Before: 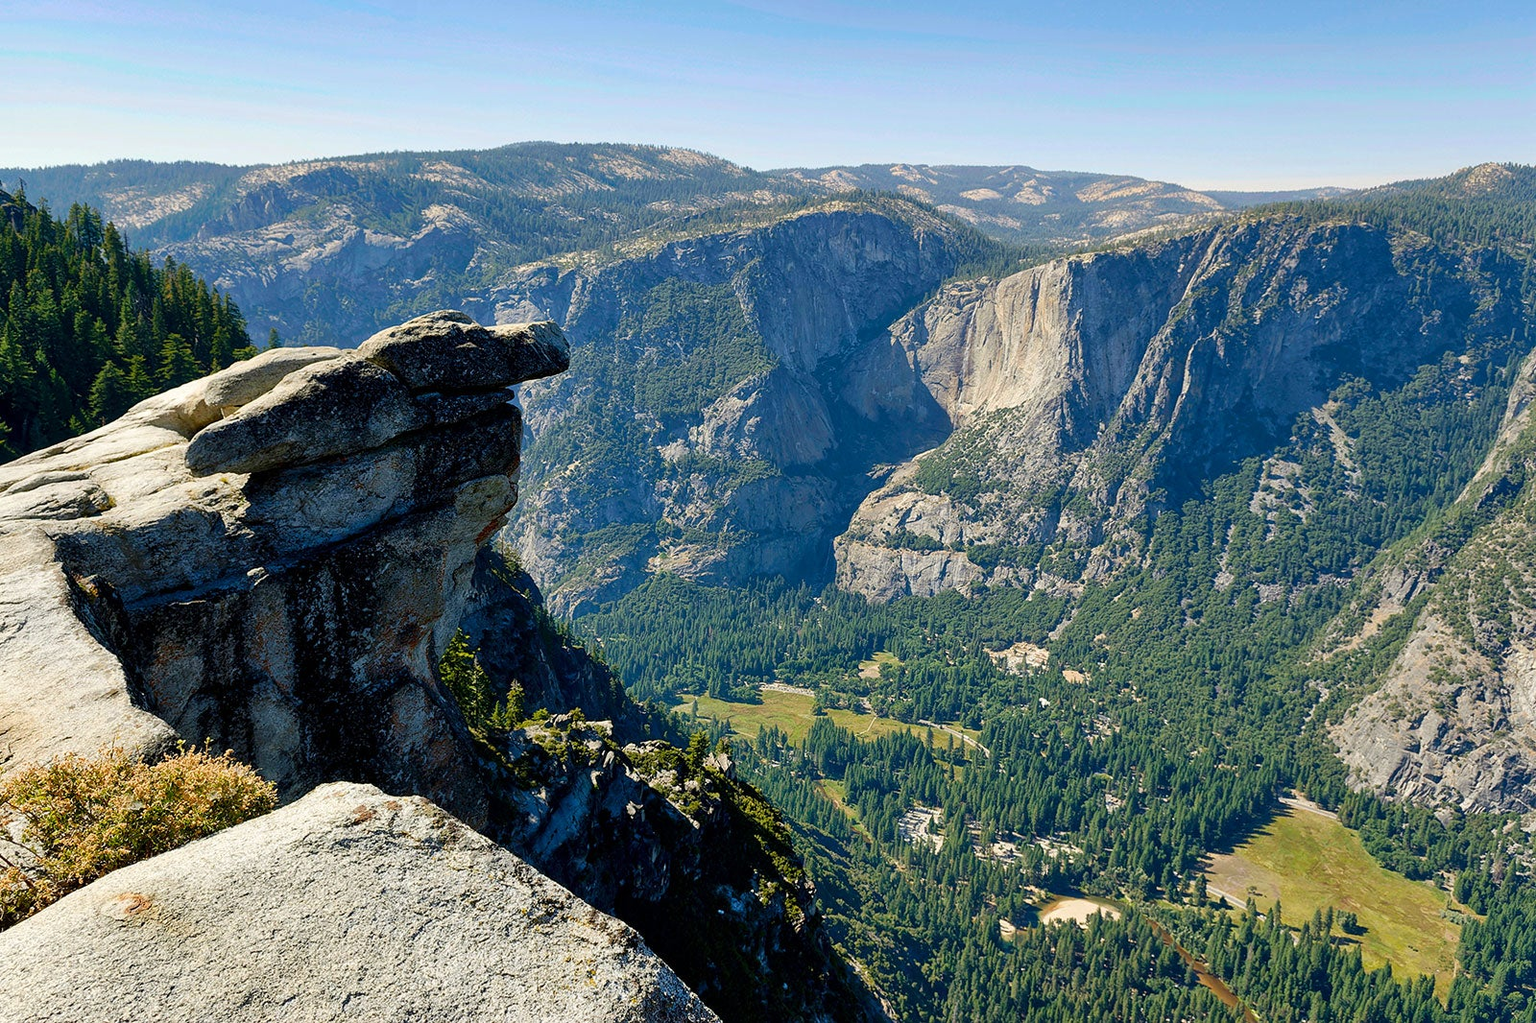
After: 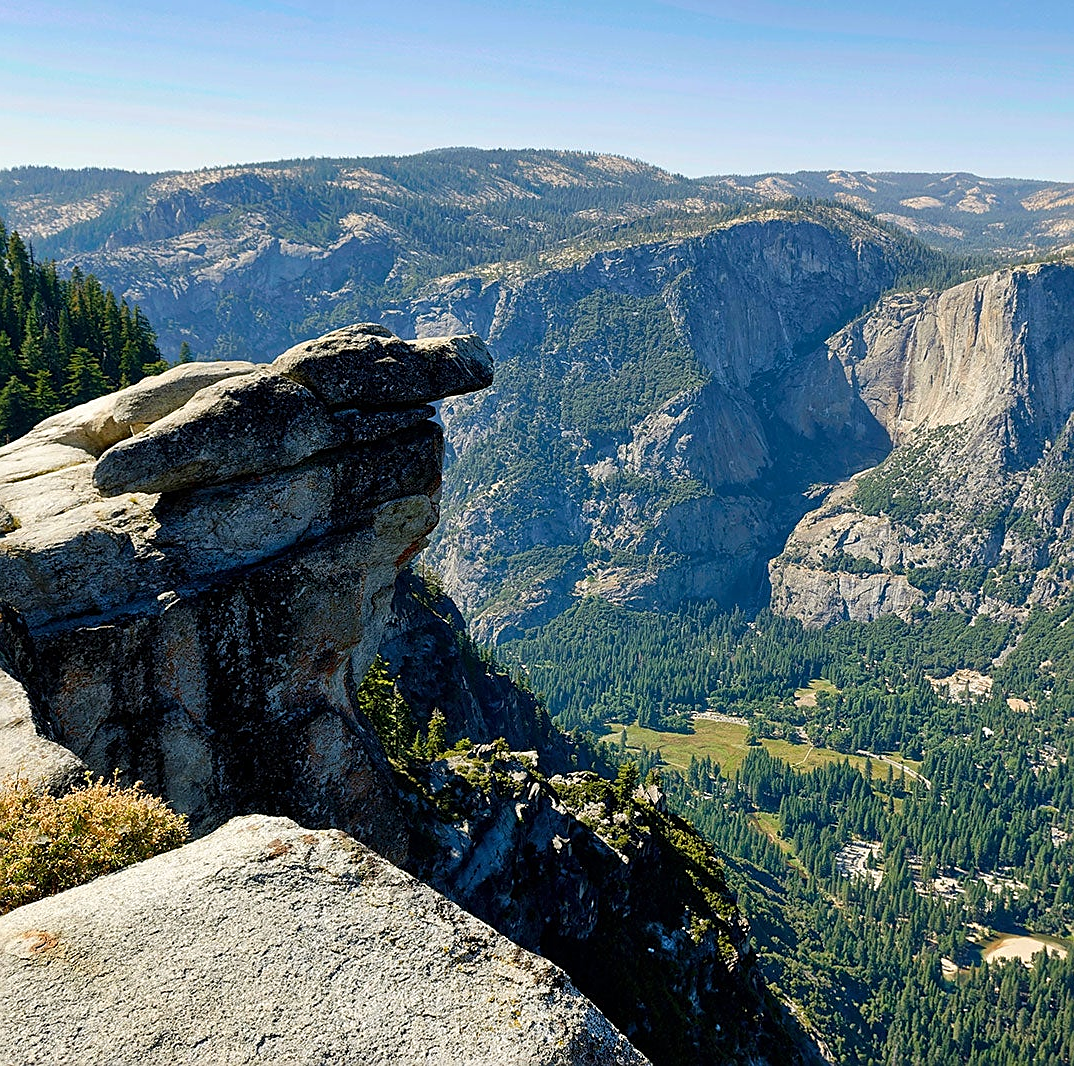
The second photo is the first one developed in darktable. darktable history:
sharpen: on, module defaults
crop and rotate: left 6.296%, right 26.532%
